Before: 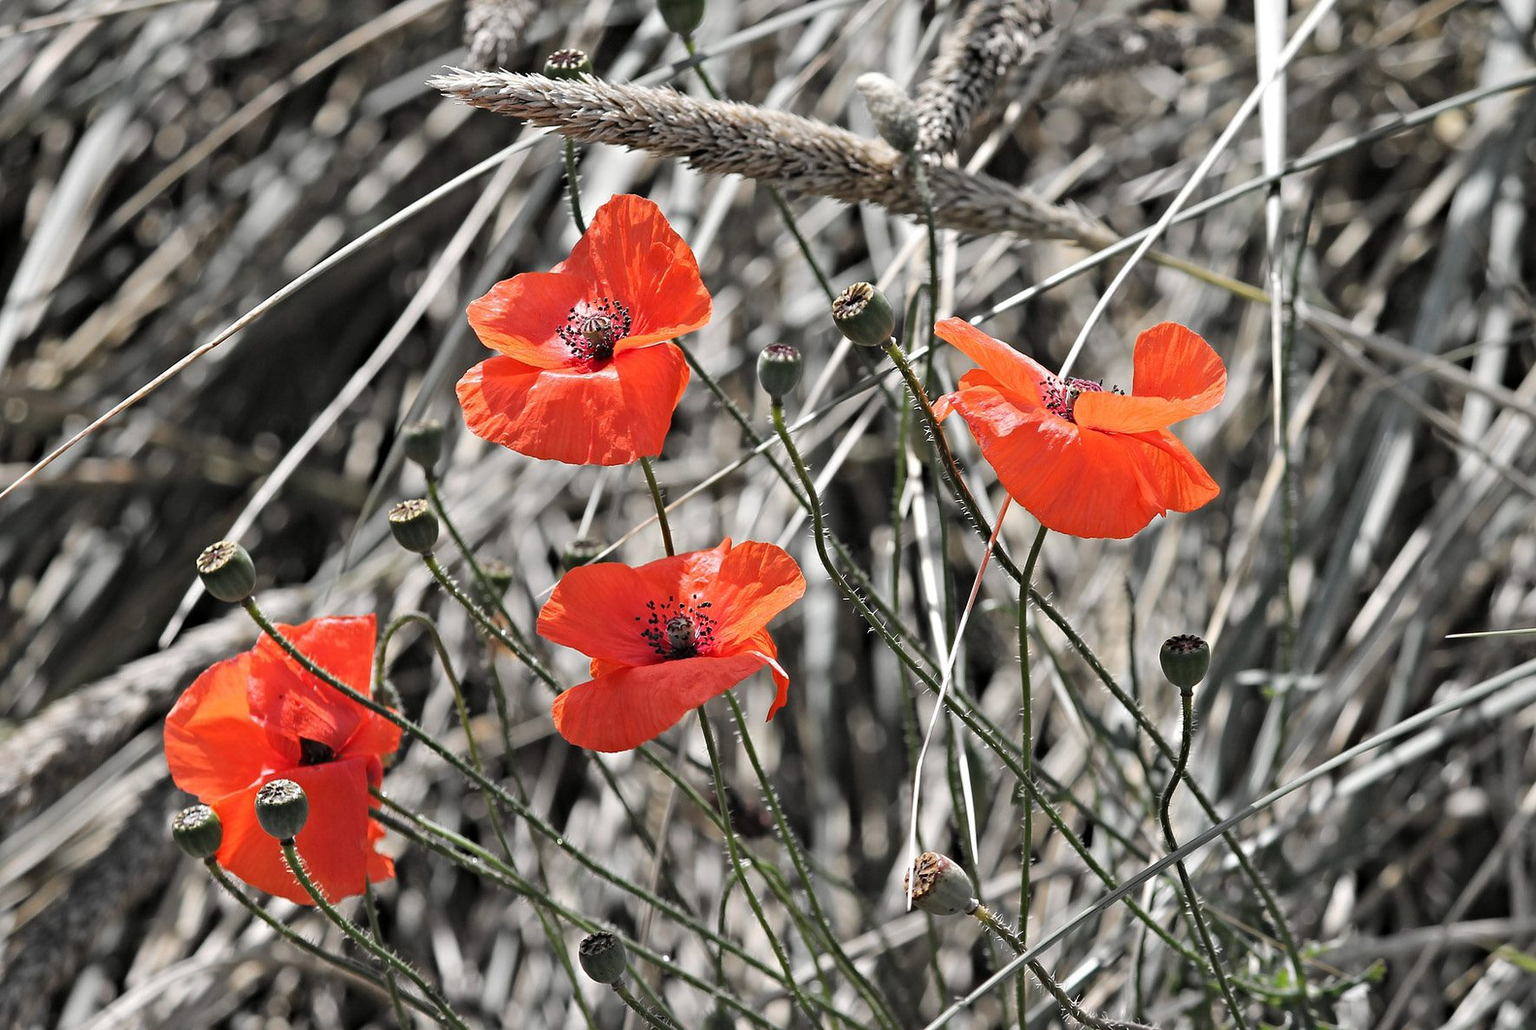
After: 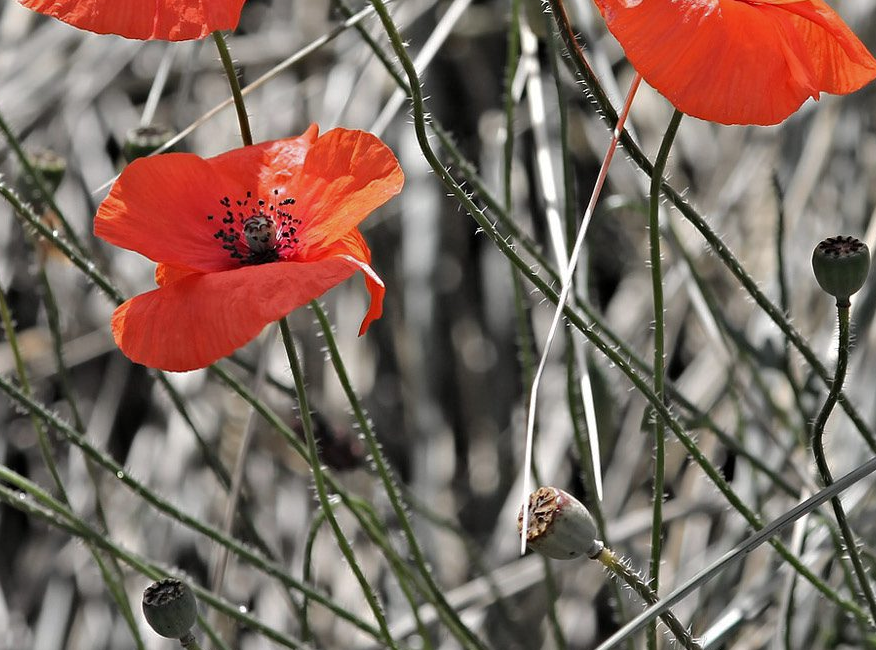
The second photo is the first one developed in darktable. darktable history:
base curve: curves: ch0 [(0, 0) (0.74, 0.67) (1, 1)]
crop: left 29.672%, top 41.786%, right 20.851%, bottom 3.487%
shadows and highlights: low approximation 0.01, soften with gaussian
